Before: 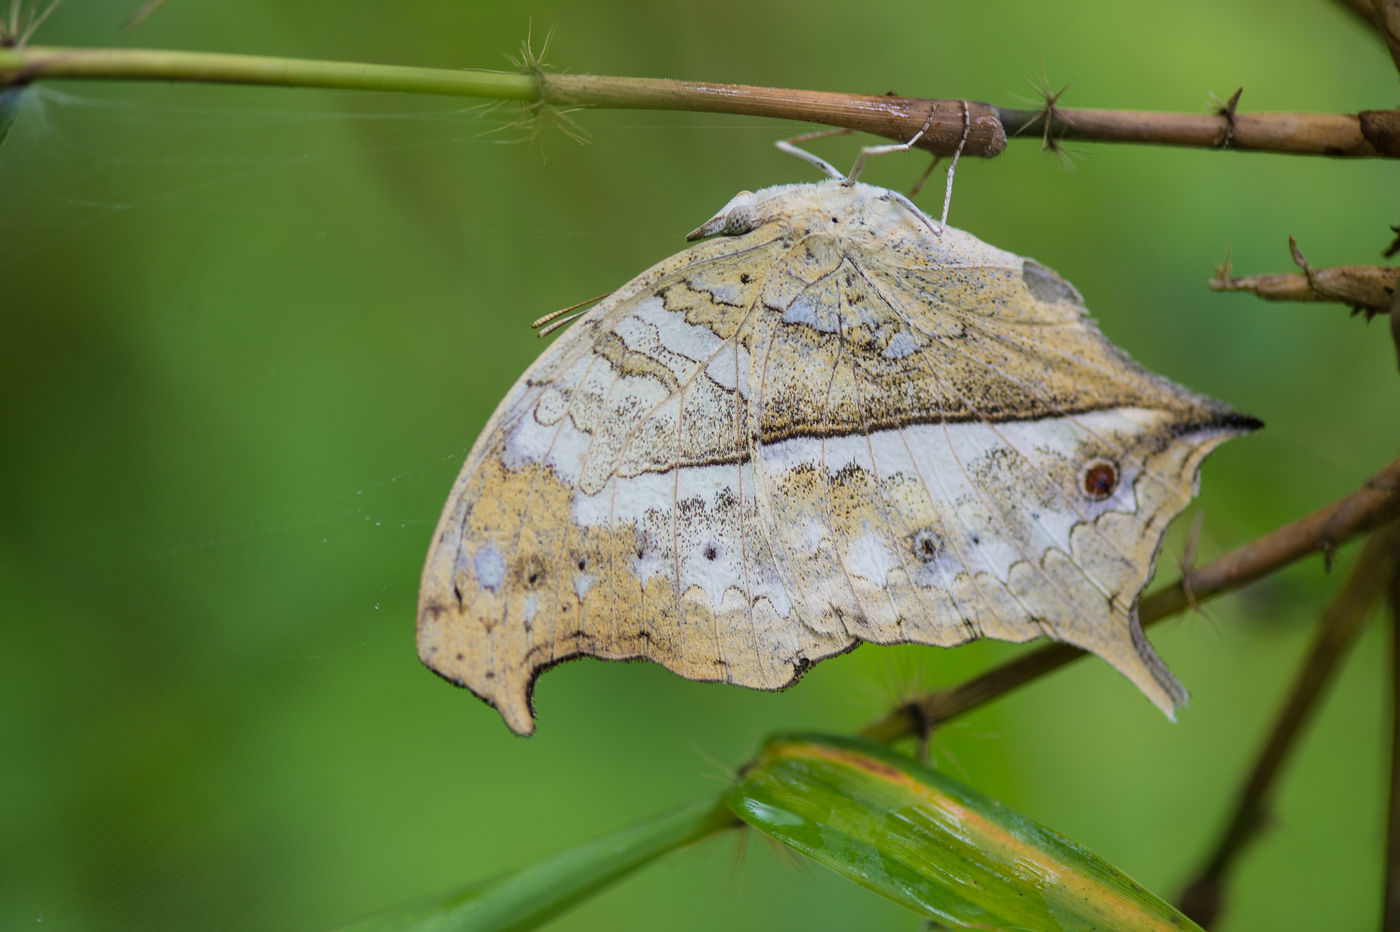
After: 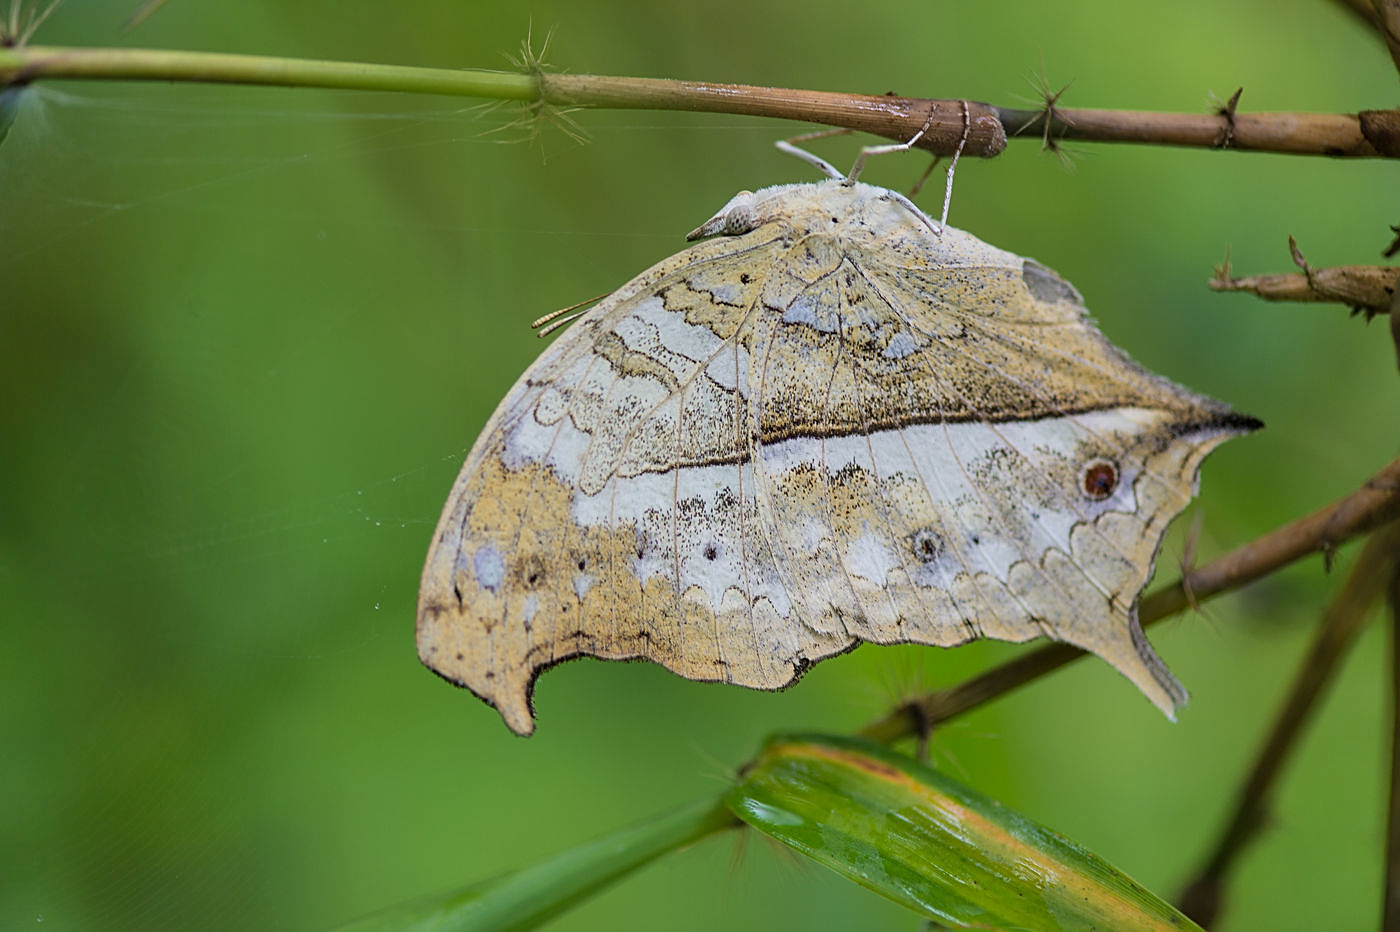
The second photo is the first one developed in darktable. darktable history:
shadows and highlights: highlights color adjustment 0.135%, soften with gaussian
sharpen: on, module defaults
